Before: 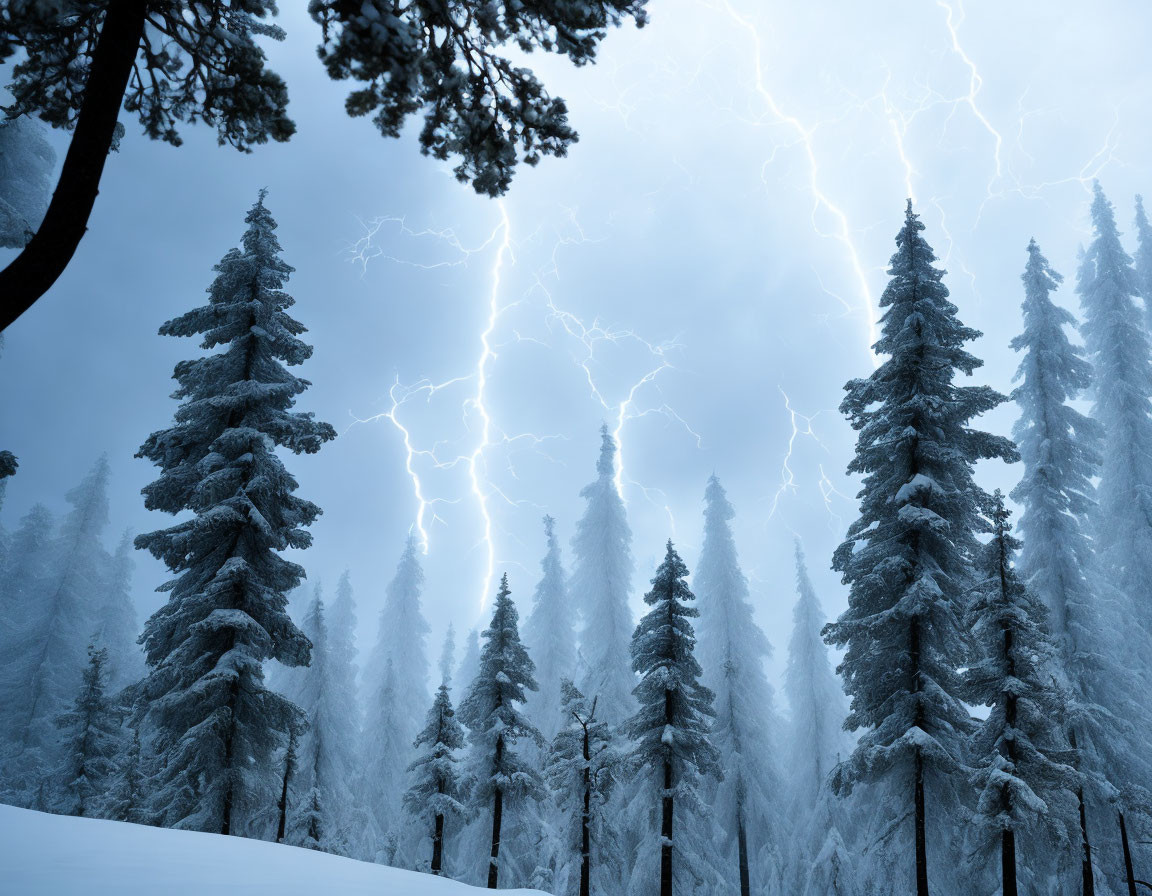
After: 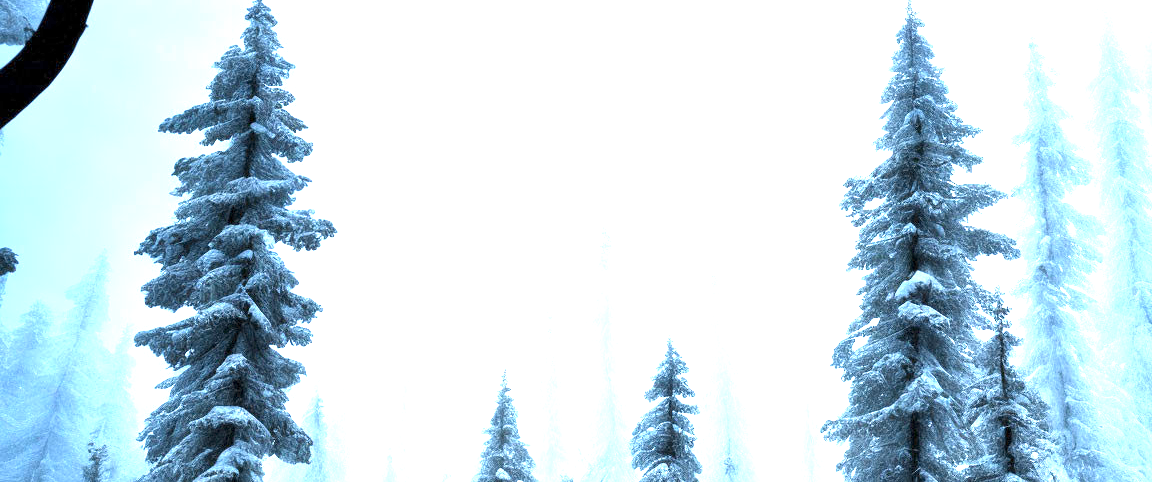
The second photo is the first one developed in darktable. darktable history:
exposure: exposure 2.191 EV, compensate exposure bias true, compensate highlight preservation false
local contrast: highlights 104%, shadows 103%, detail 120%, midtone range 0.2
crop and rotate: top 22.738%, bottom 23.358%
